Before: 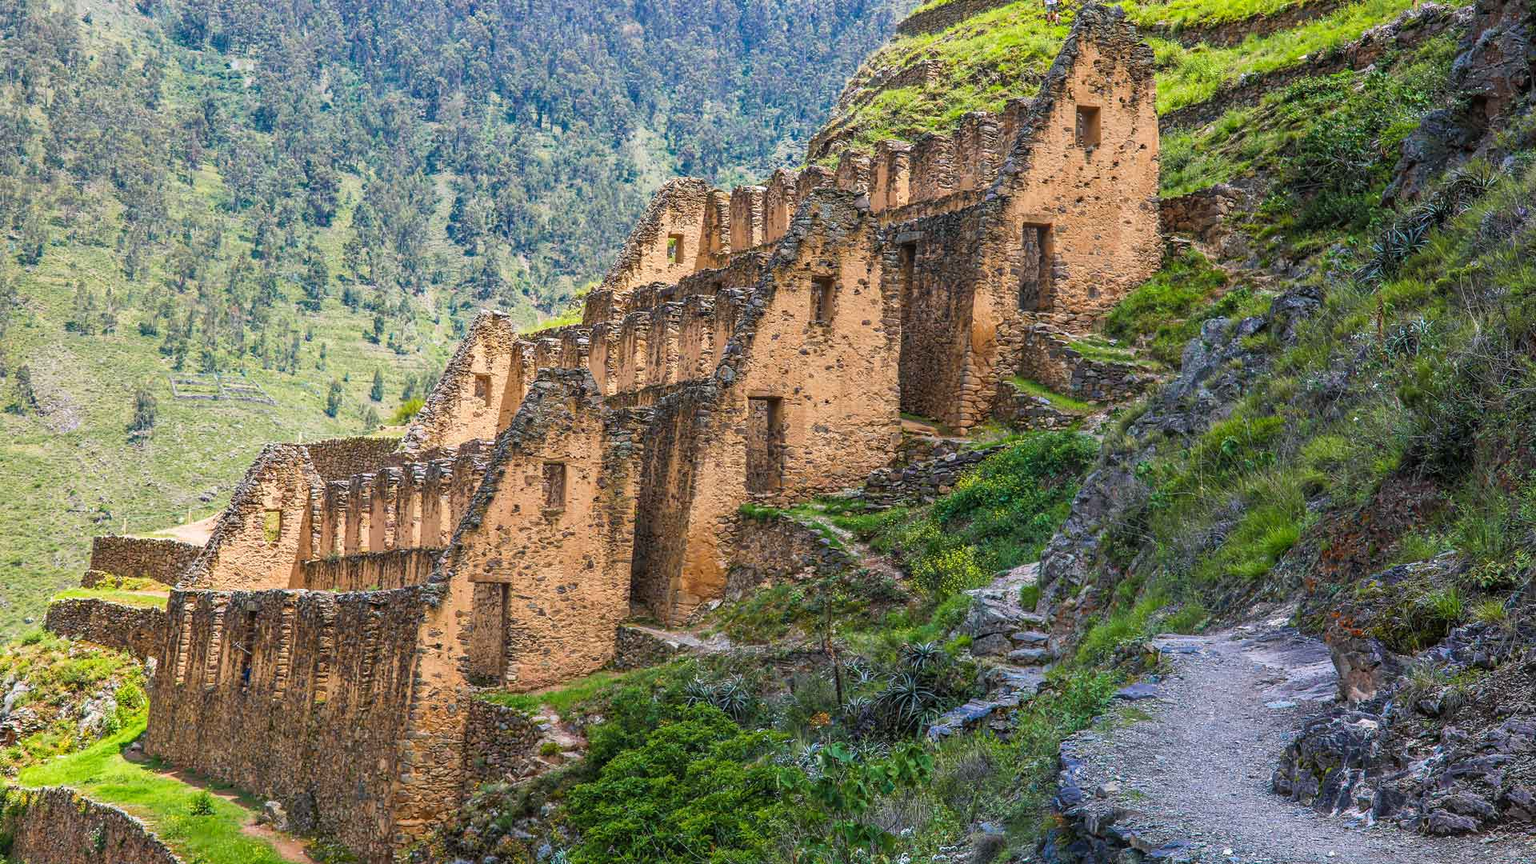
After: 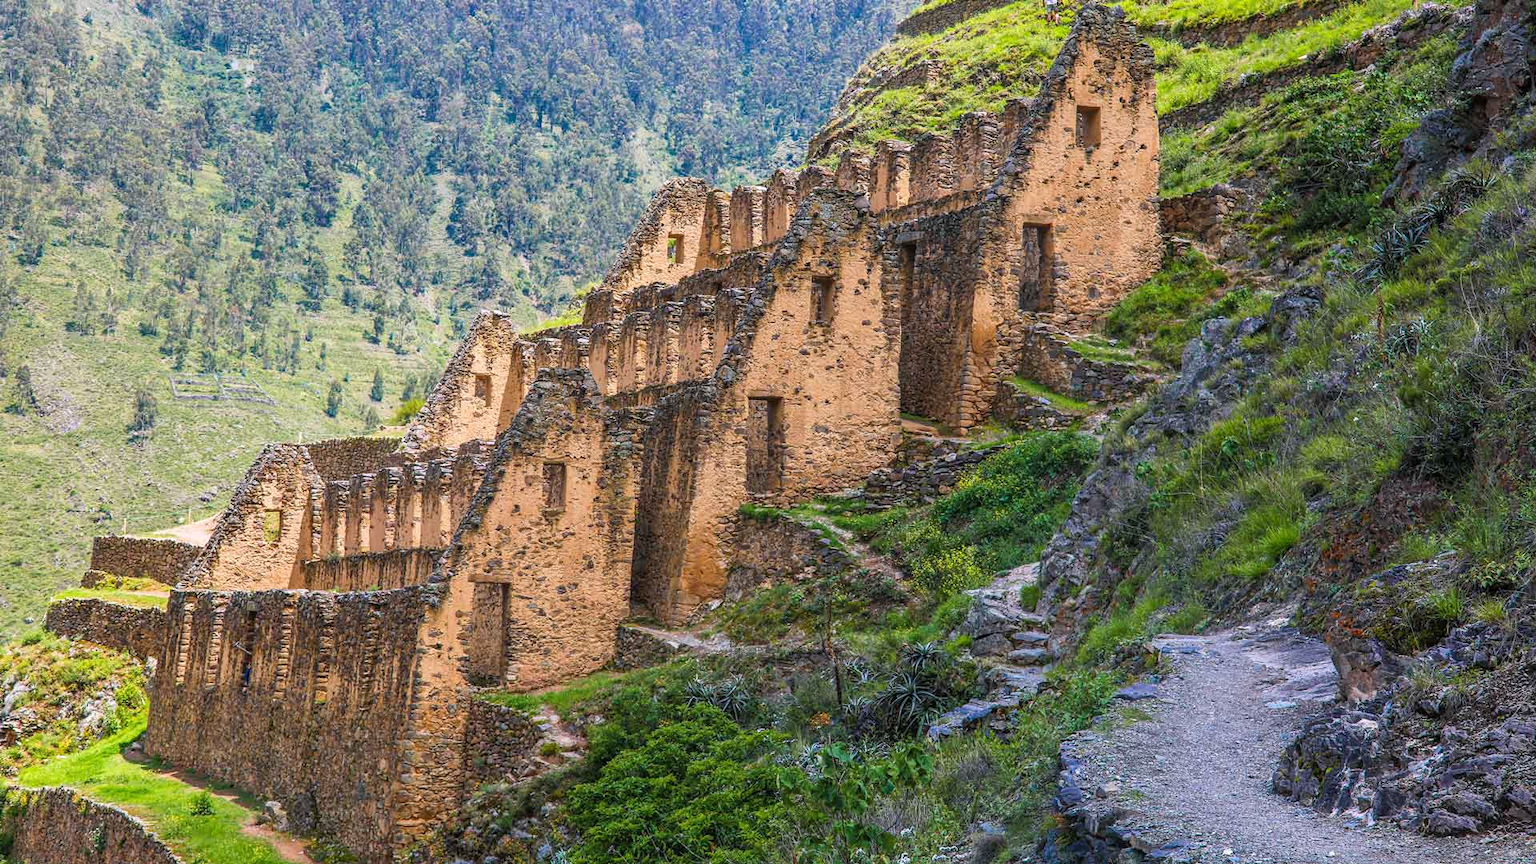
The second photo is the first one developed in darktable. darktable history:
white balance: red 1.009, blue 1.027
rotate and perspective: automatic cropping original format, crop left 0, crop top 0
